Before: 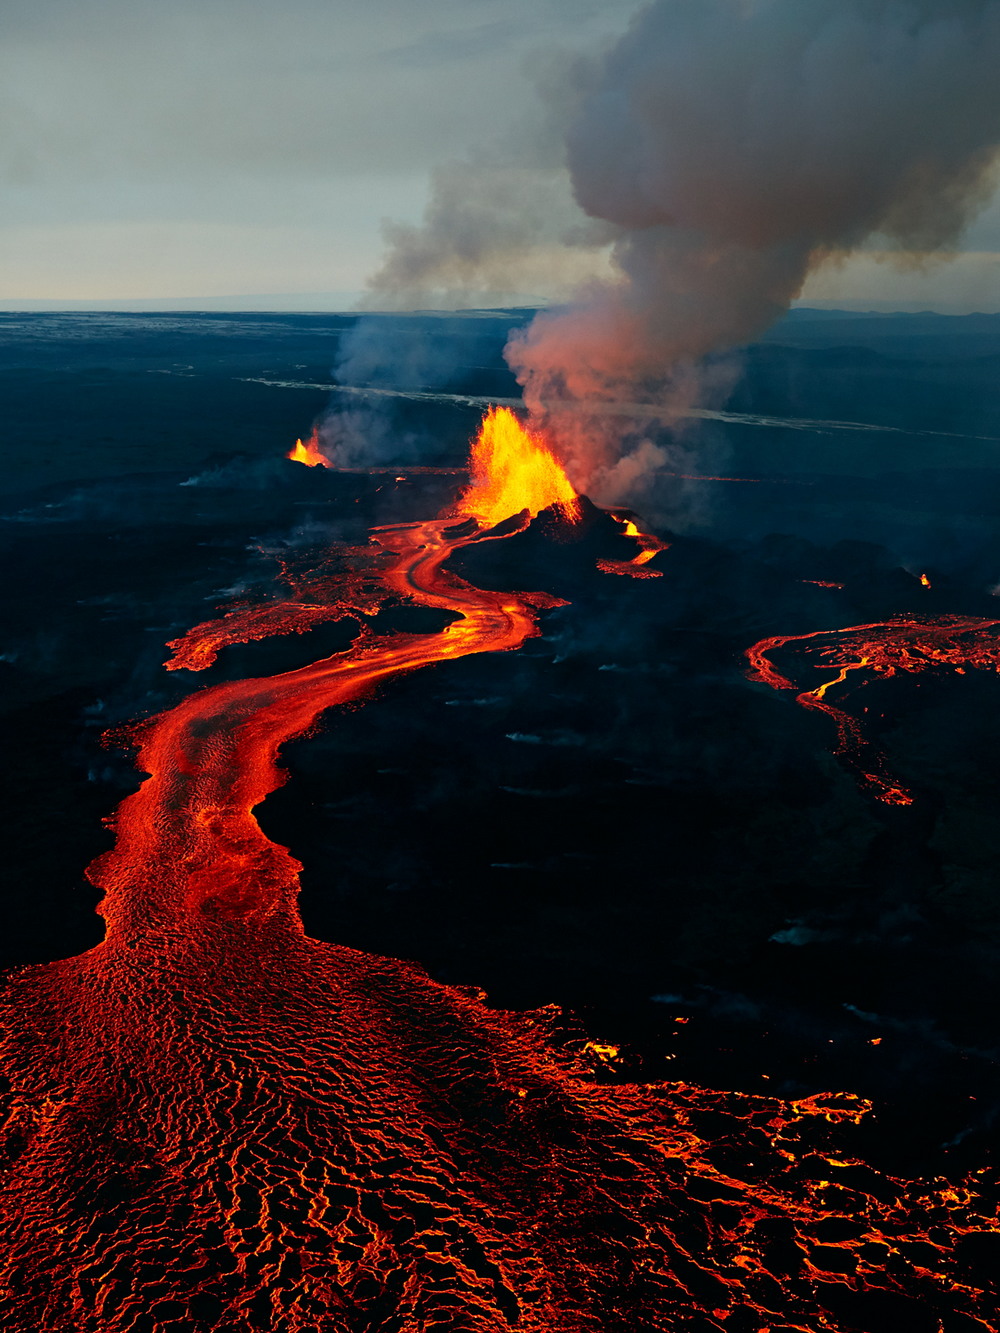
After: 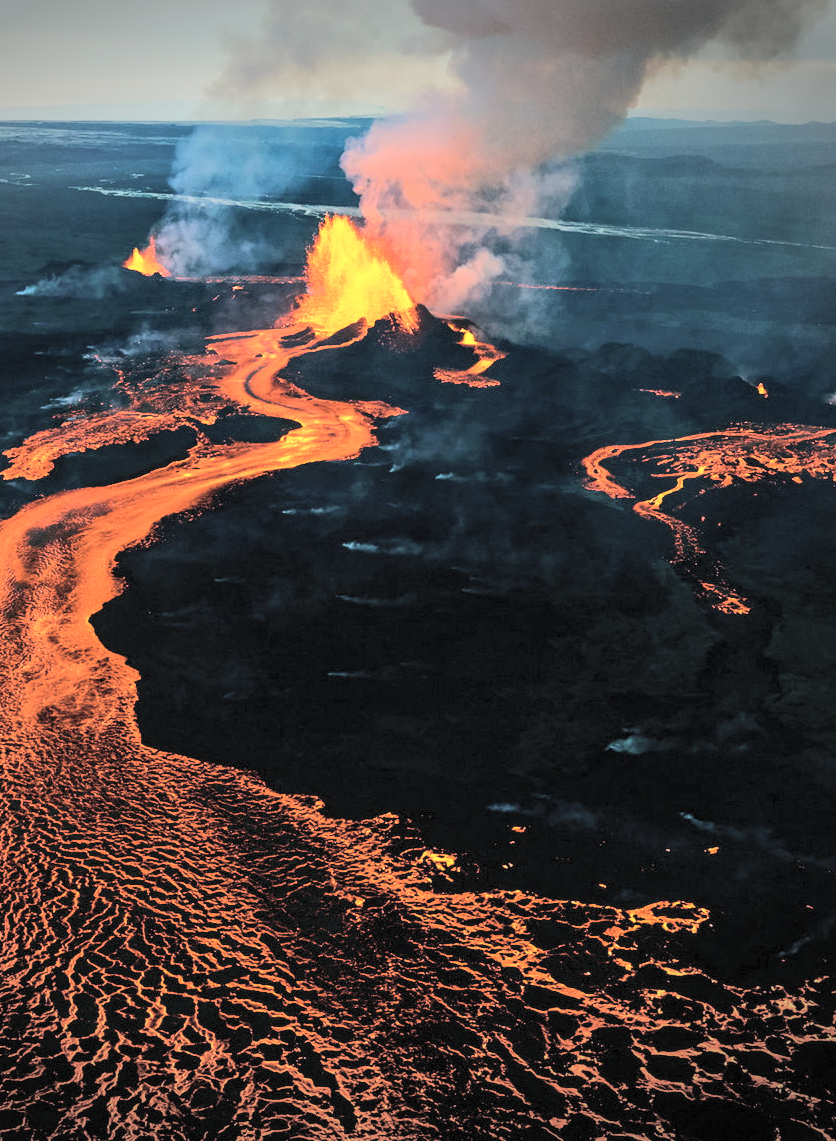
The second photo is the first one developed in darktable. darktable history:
shadows and highlights: shadows 13.03, white point adjustment 1.25, soften with gaussian
color correction: highlights b* -0.051, saturation 0.588
vignetting: fall-off start 88.51%, fall-off radius 43.74%, center (-0.147, 0.013), width/height ratio 1.161, unbound false
local contrast: on, module defaults
color balance rgb: linear chroma grading › global chroma 8.277%, perceptual saturation grading › global saturation 30.559%, perceptual brilliance grading › mid-tones 10.087%, perceptual brilliance grading › shadows 14.766%, global vibrance 14.176%
contrast brightness saturation: brightness 0.286
tone equalizer: -7 EV 0.159 EV, -6 EV 0.566 EV, -5 EV 1.16 EV, -4 EV 1.34 EV, -3 EV 1.12 EV, -2 EV 0.6 EV, -1 EV 0.147 EV, edges refinement/feathering 500, mask exposure compensation -1.57 EV, preserve details no
crop: left 16.361%, top 14.343%
